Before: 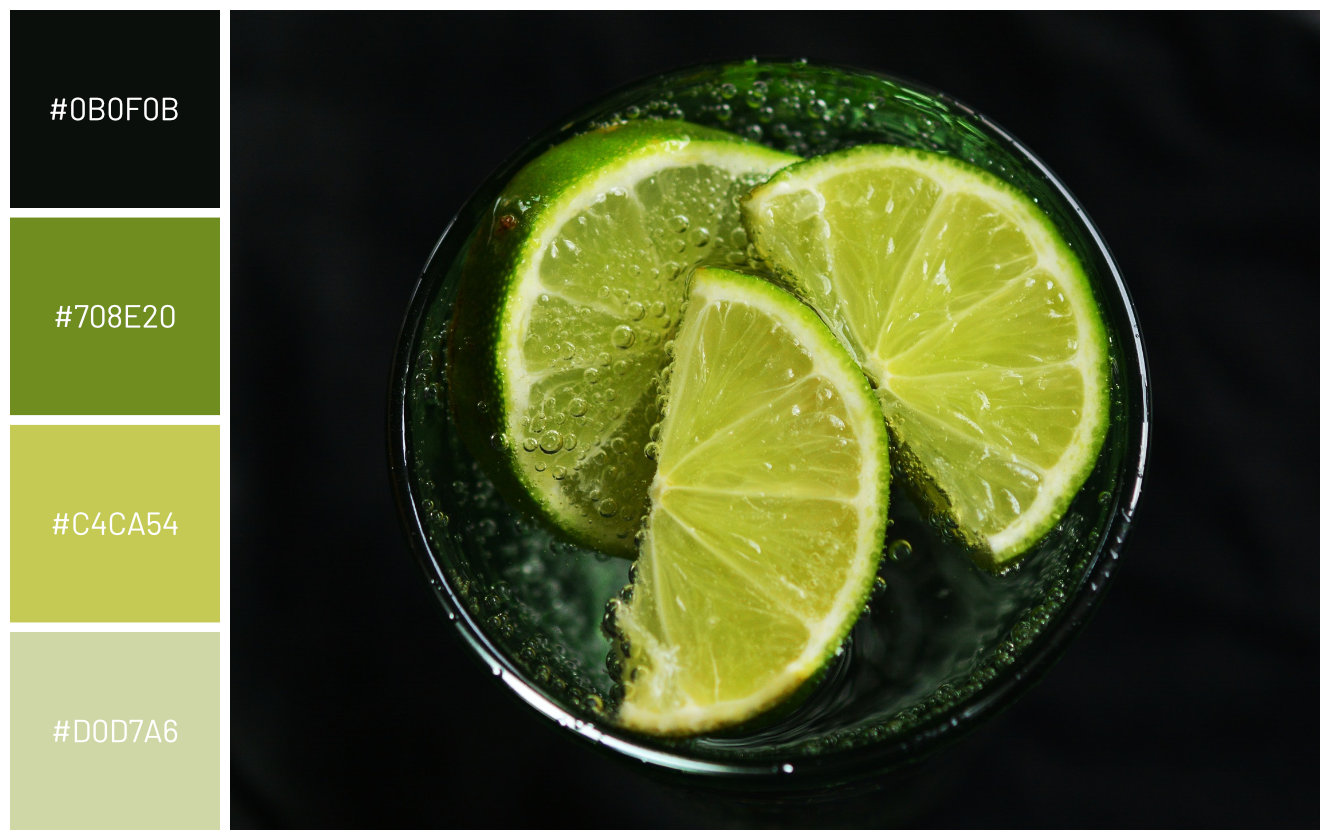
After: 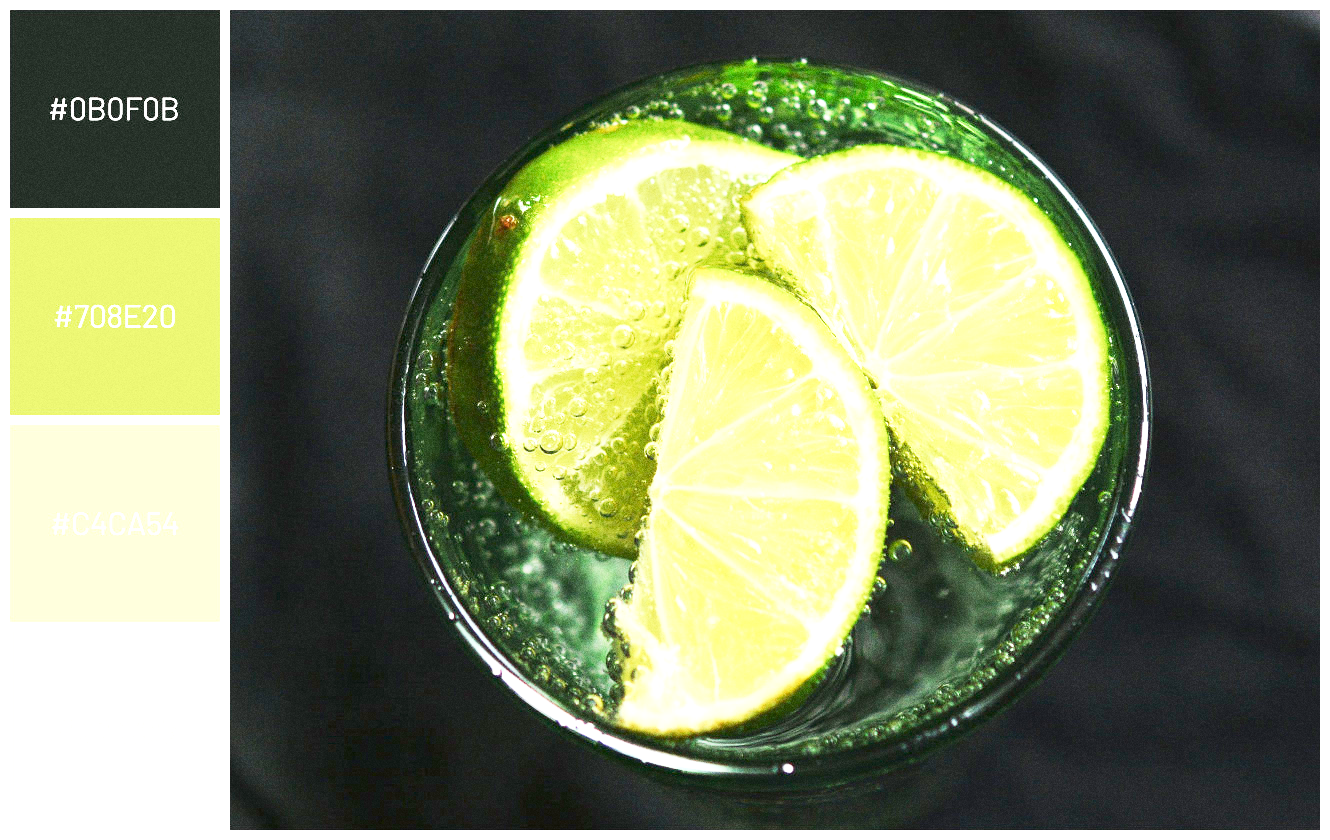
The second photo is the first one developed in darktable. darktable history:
grain: coarseness 0.09 ISO, strength 40%
base curve: curves: ch0 [(0, 0) (0.088, 0.125) (0.176, 0.251) (0.354, 0.501) (0.613, 0.749) (1, 0.877)], preserve colors none
exposure: exposure 2.207 EV, compensate highlight preservation false
